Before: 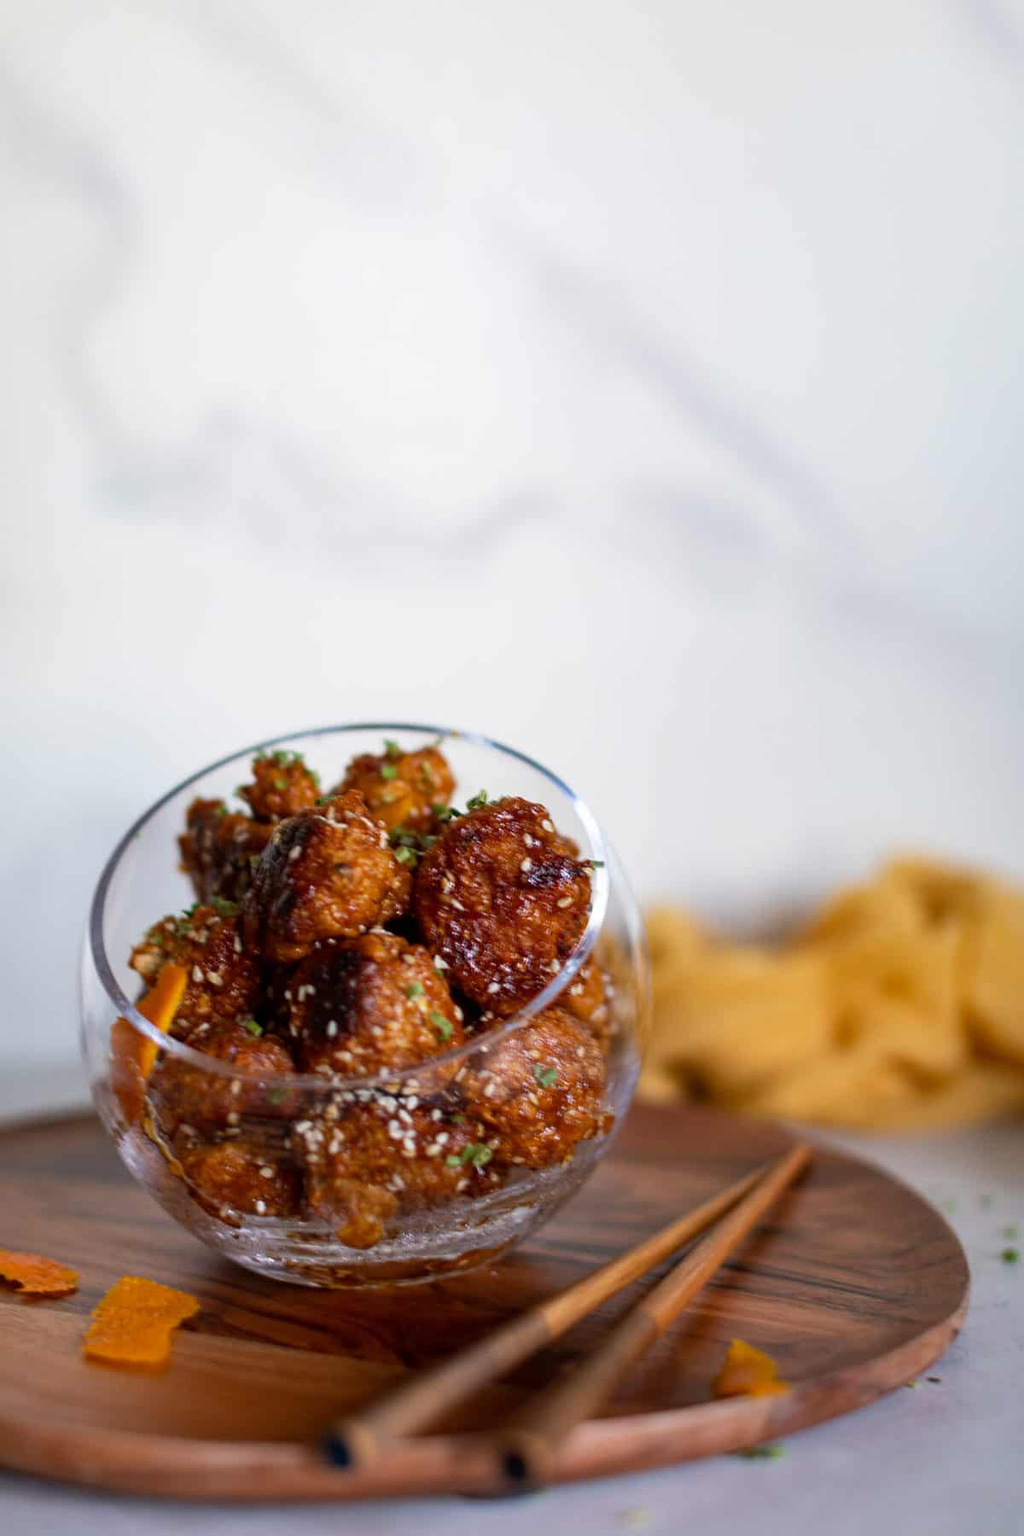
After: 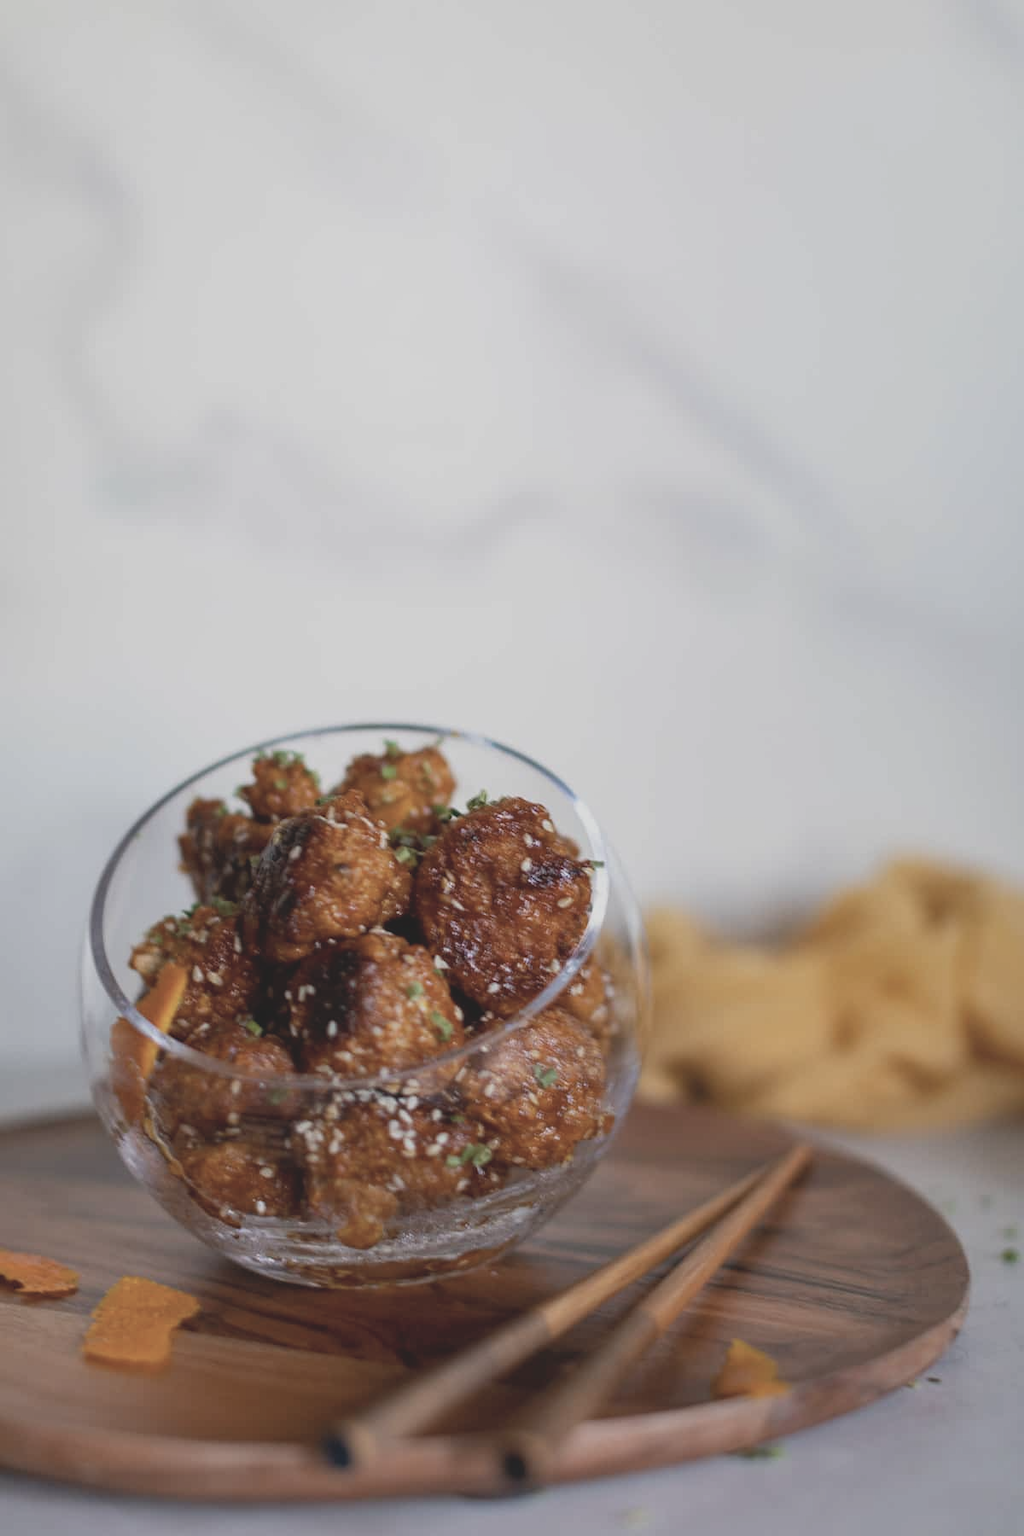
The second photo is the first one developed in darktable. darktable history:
contrast brightness saturation: contrast -0.256, saturation -0.437
